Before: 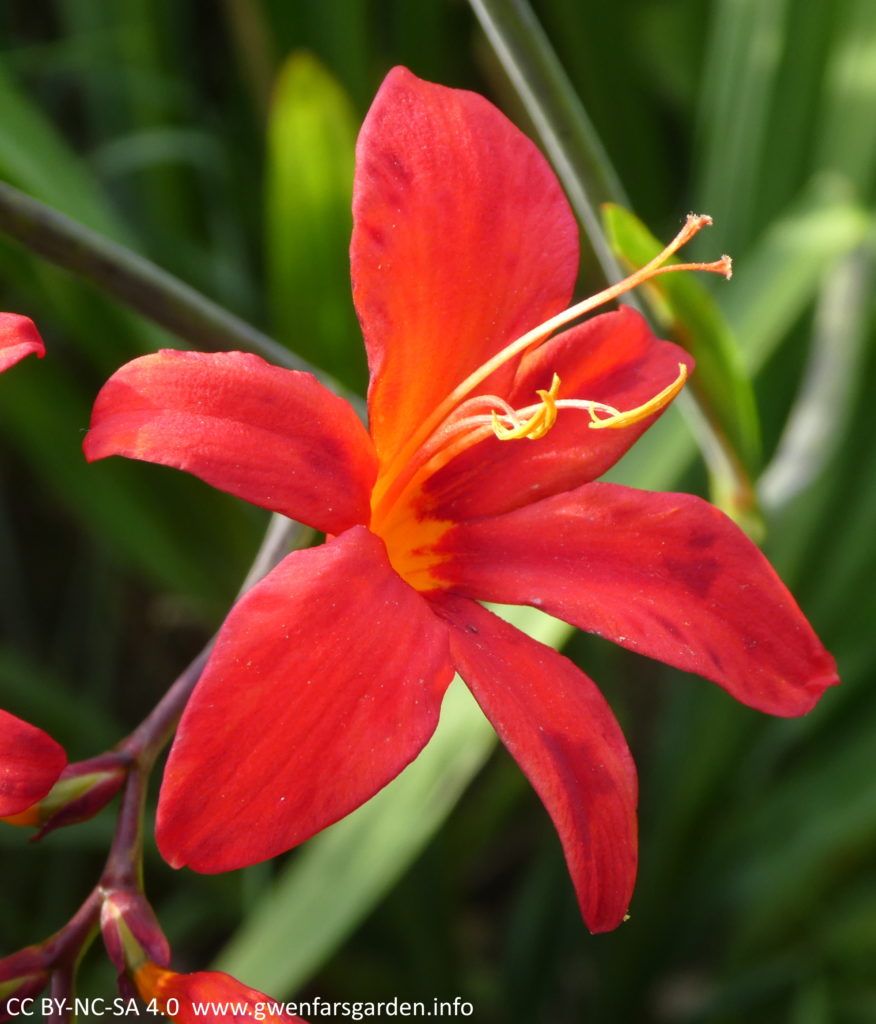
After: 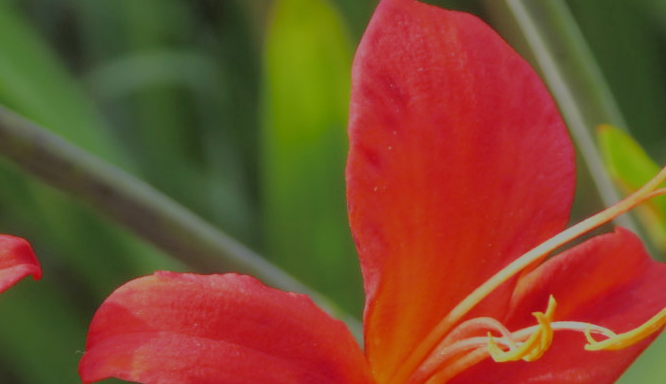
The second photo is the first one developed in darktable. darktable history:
crop: left 0.54%, top 7.632%, right 23.357%, bottom 54.837%
filmic rgb: black relative exposure -13.87 EV, white relative exposure 7.98 EV, hardness 3.74, latitude 49.83%, contrast 0.507, color science v6 (2022), iterations of high-quality reconstruction 0
sharpen: radius 5.376, amount 0.309, threshold 26.338
